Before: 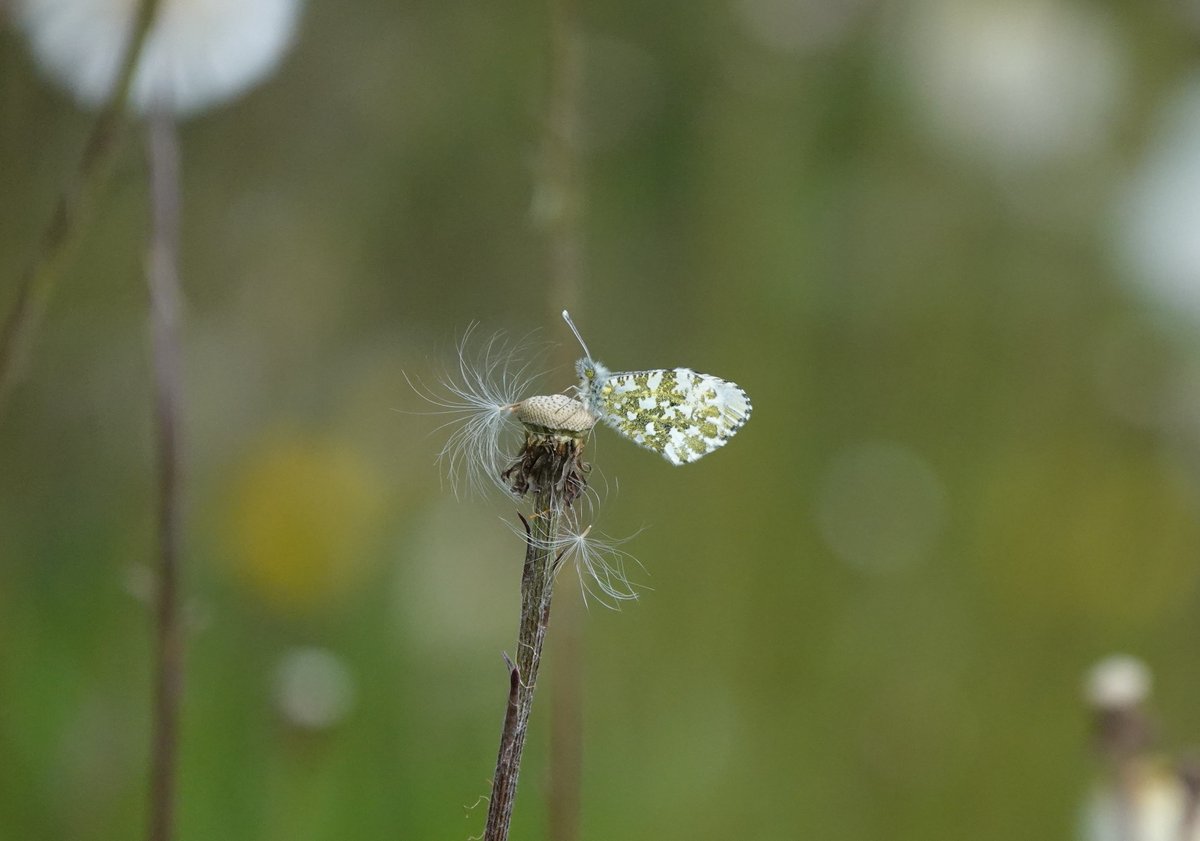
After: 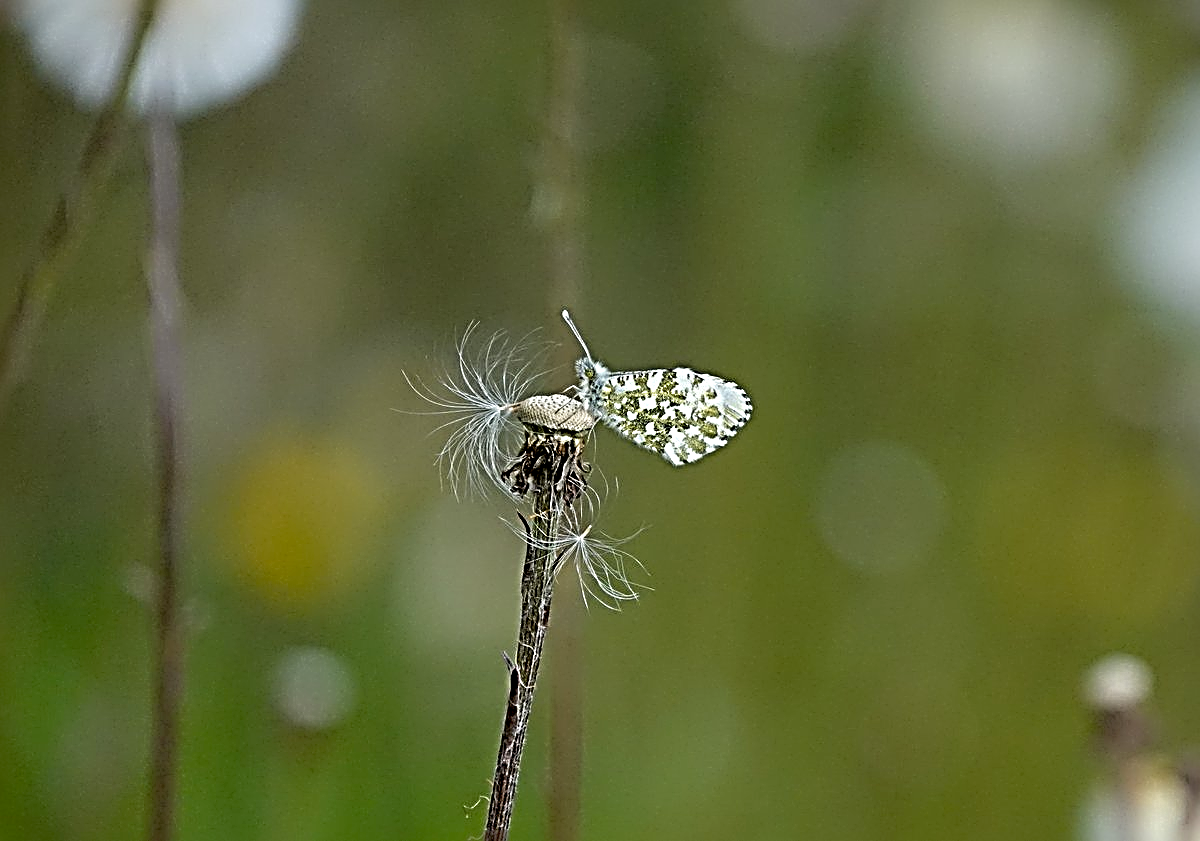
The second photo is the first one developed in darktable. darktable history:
exposure: black level correction 0.014, compensate highlight preservation false
sharpen: radius 4.001, amount 1.988
